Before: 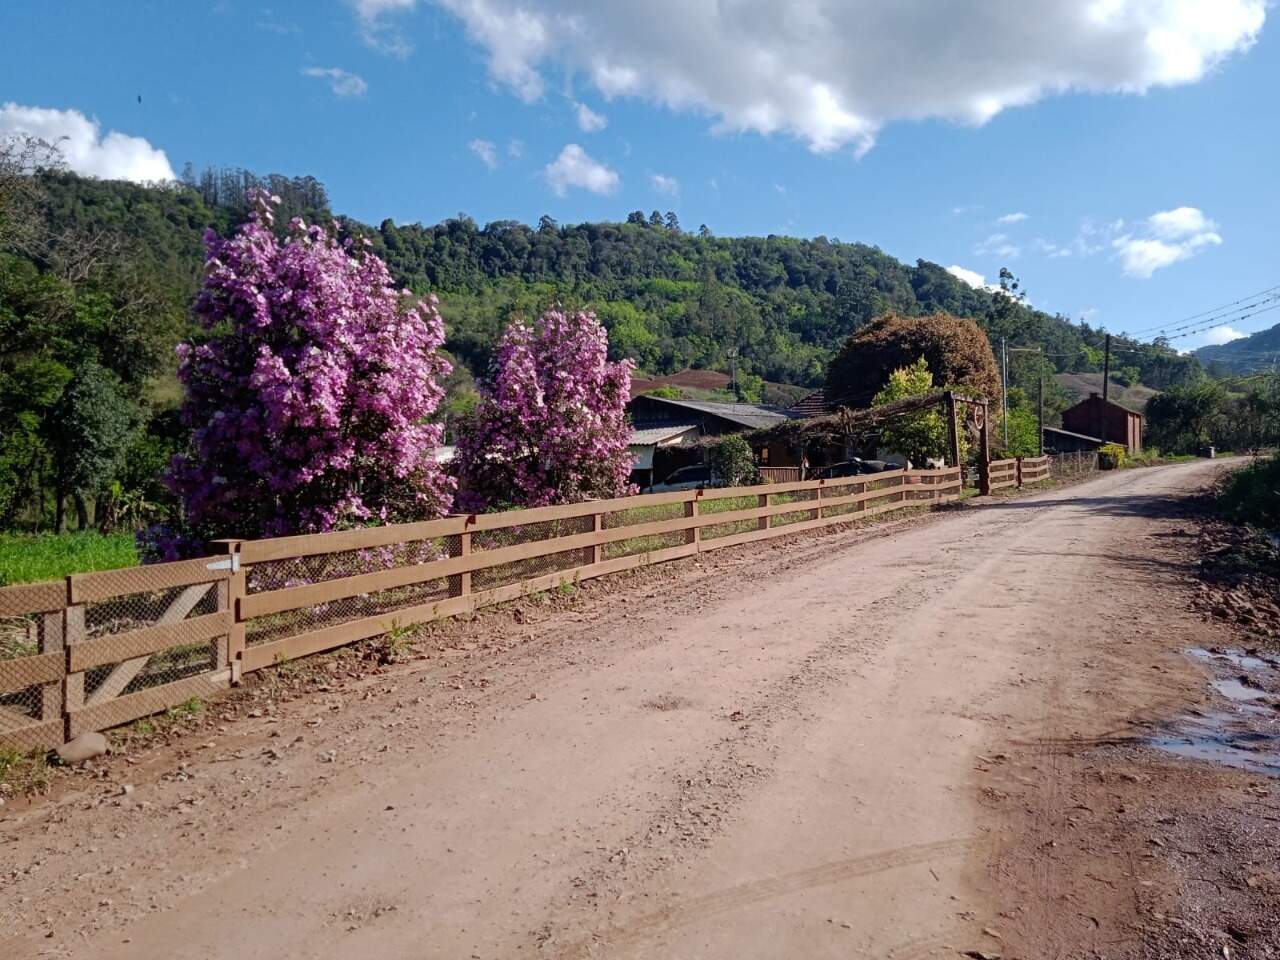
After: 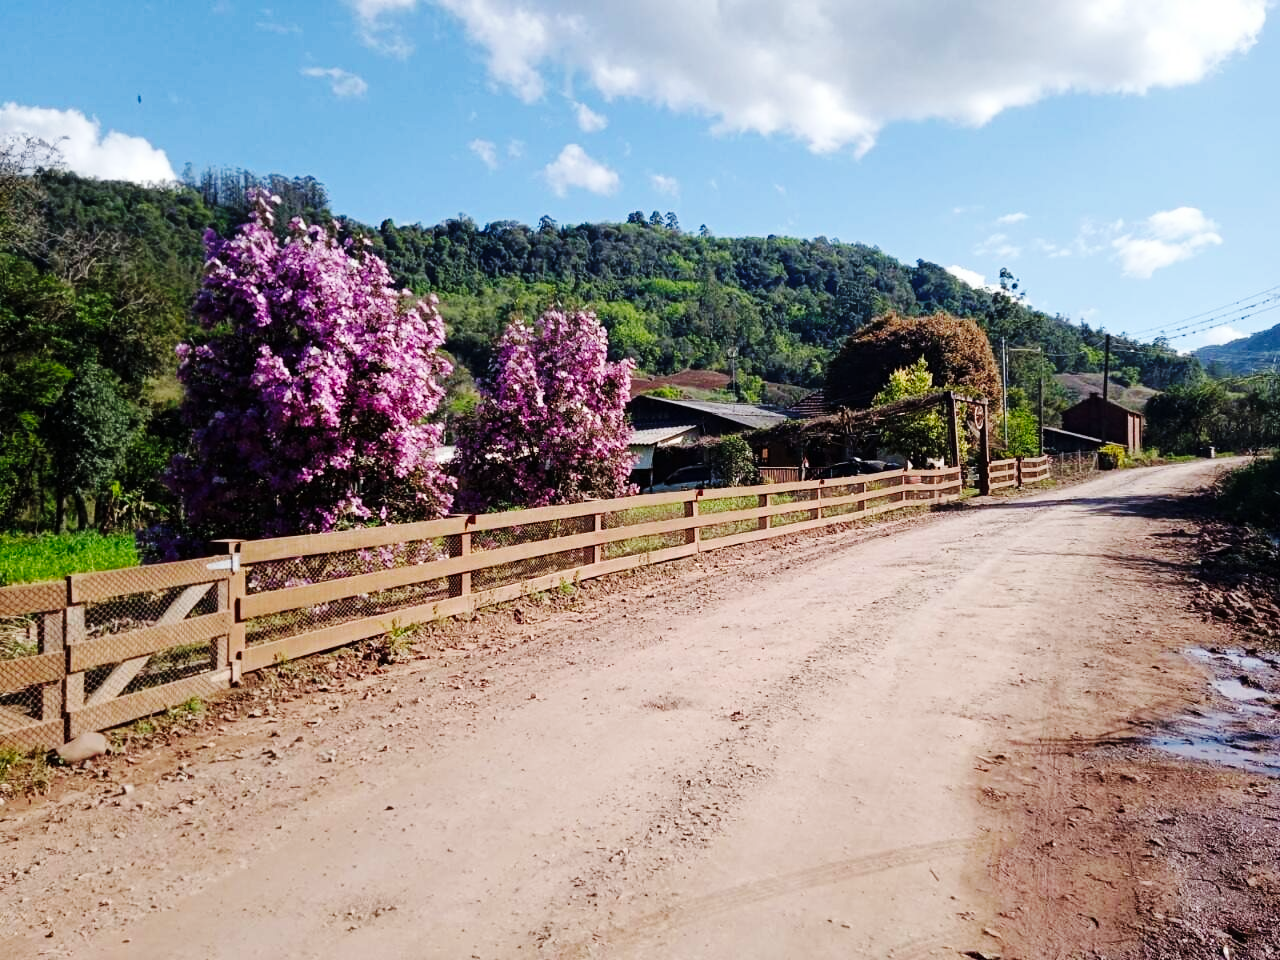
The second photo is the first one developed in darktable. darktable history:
base curve: curves: ch0 [(0, 0) (0.036, 0.025) (0.121, 0.166) (0.206, 0.329) (0.605, 0.79) (1, 1)], preserve colors none
contrast brightness saturation: saturation -0.05
